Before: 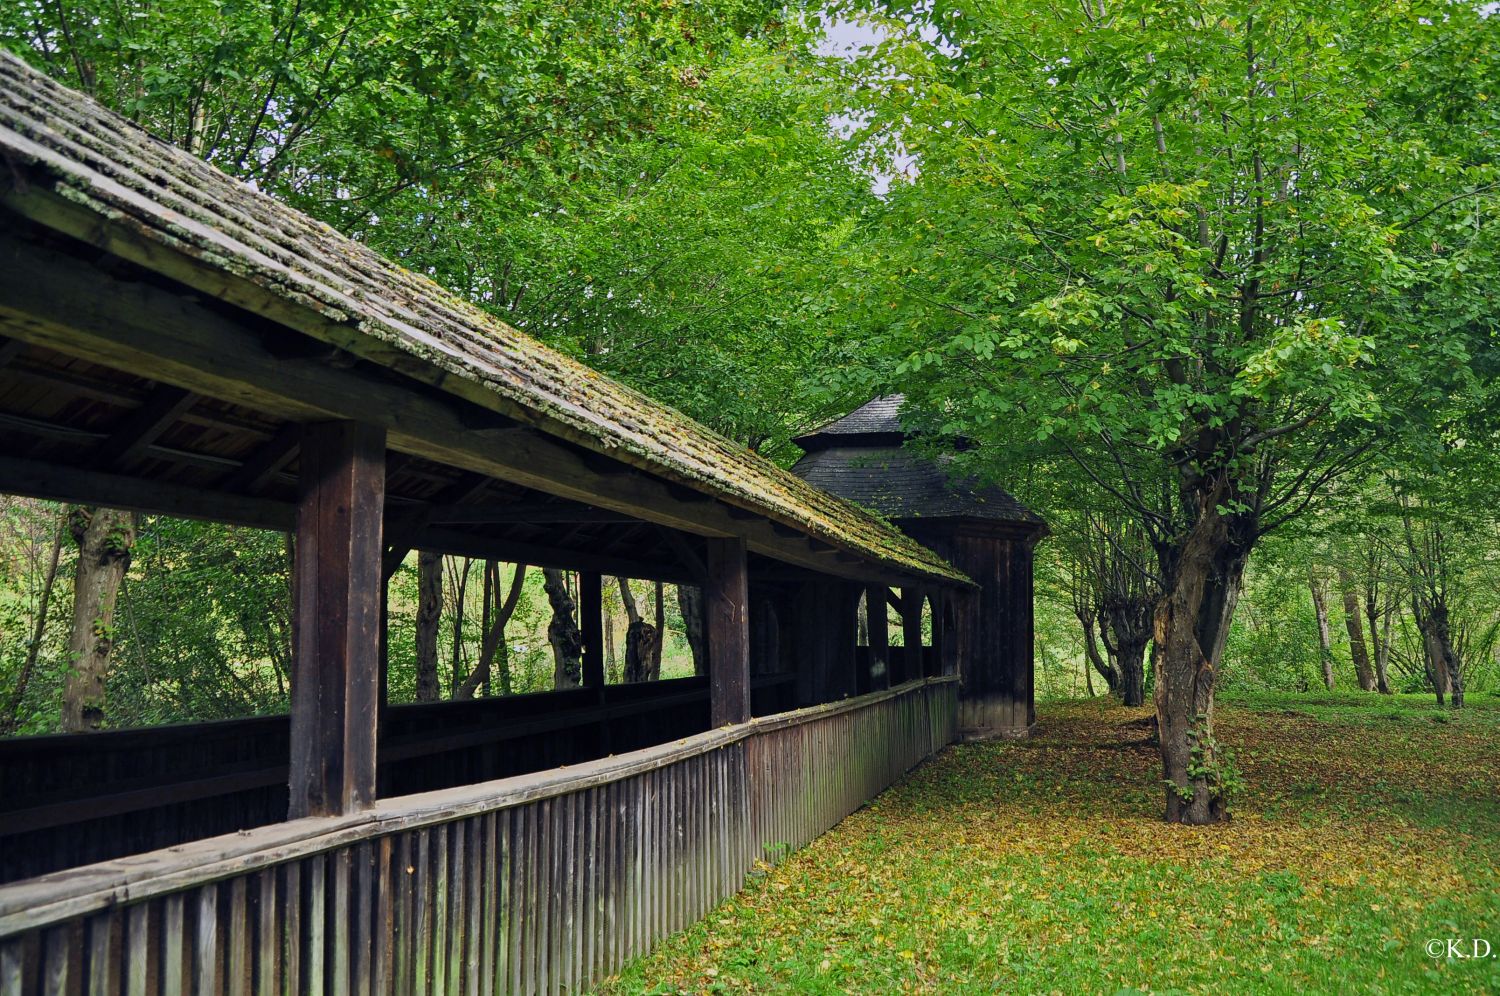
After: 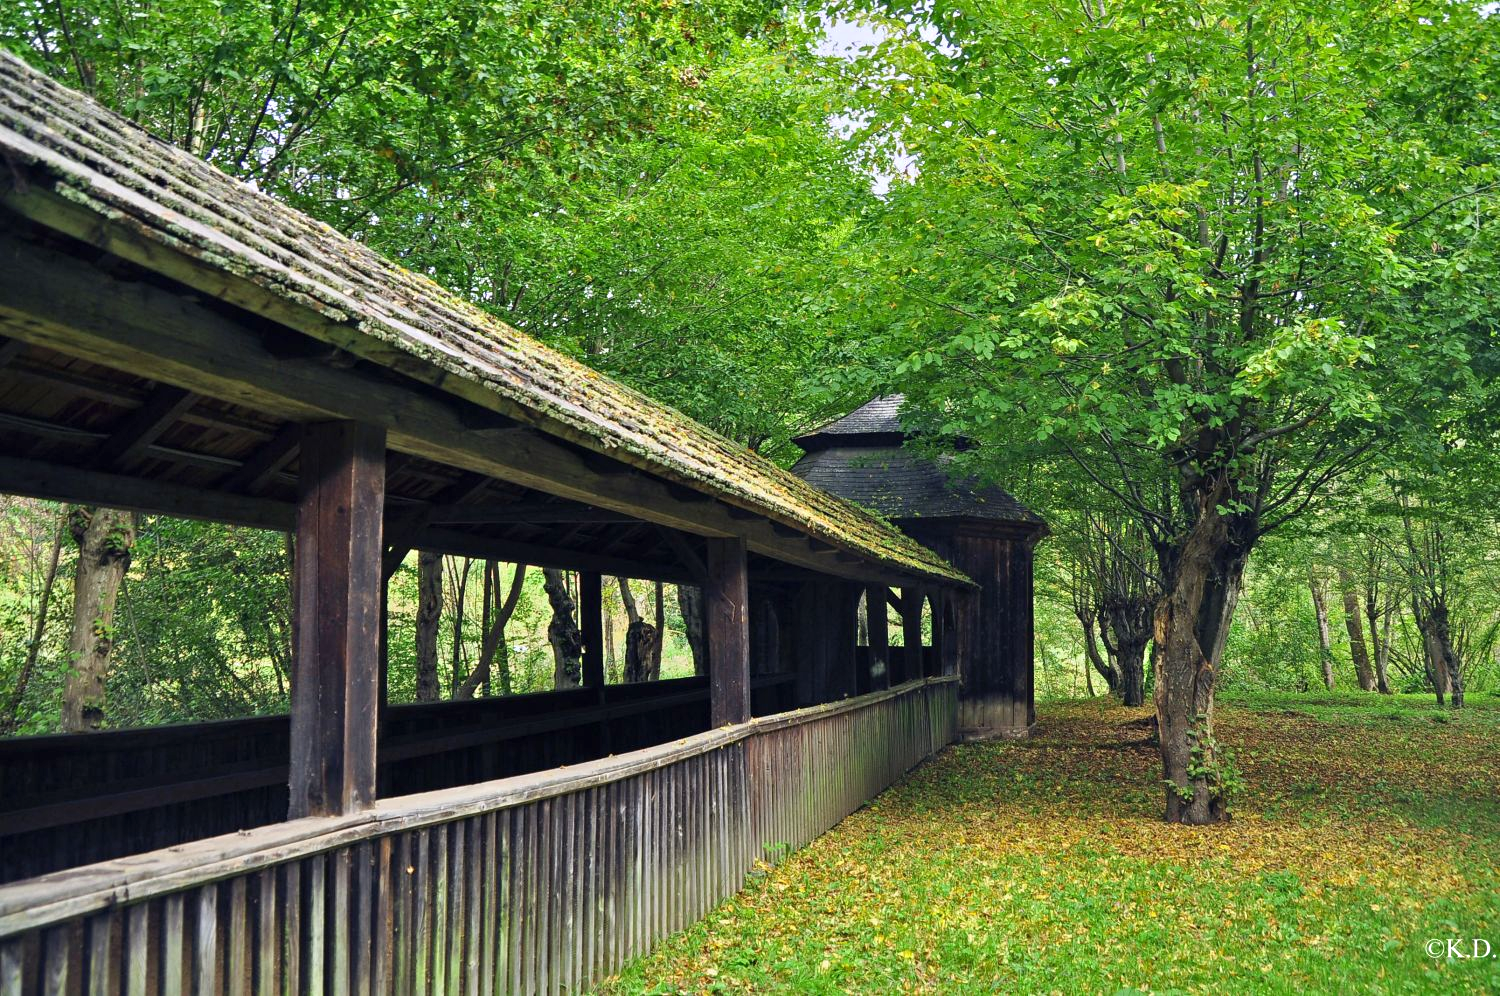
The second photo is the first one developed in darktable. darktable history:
shadows and highlights: radius 126.79, shadows 30.51, highlights -30.96, low approximation 0.01, soften with gaussian
exposure: black level correction 0, exposure 0.499 EV, compensate exposure bias true, compensate highlight preservation false
